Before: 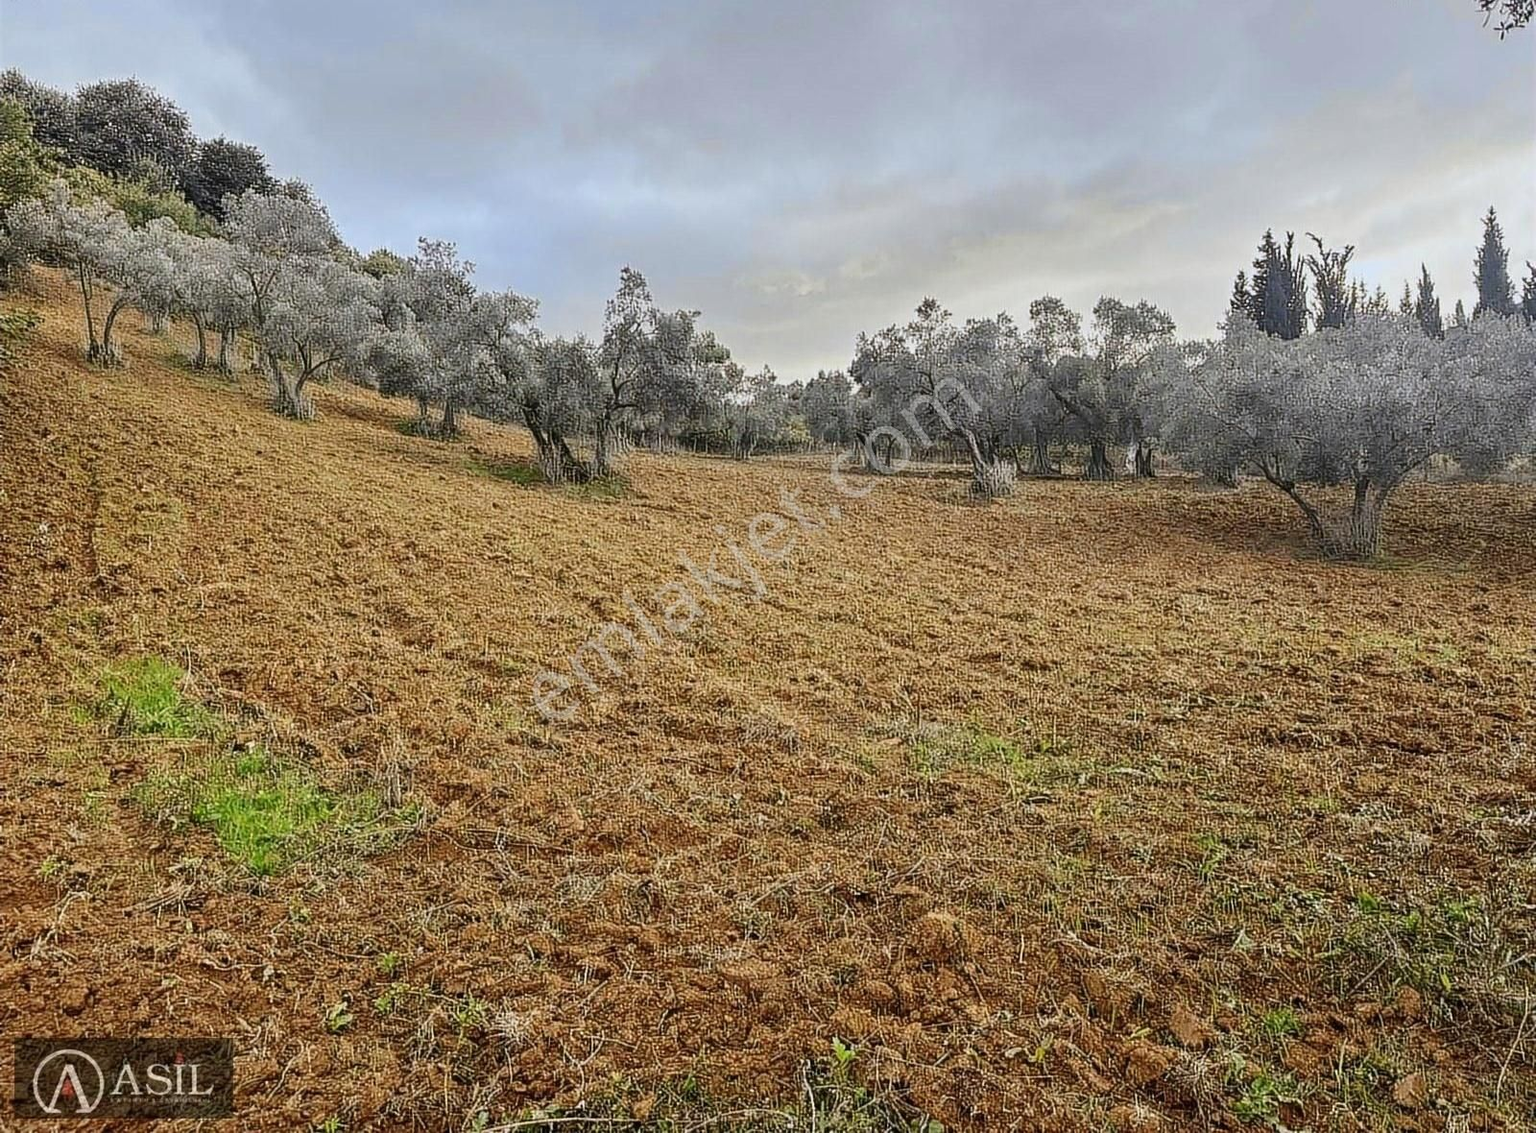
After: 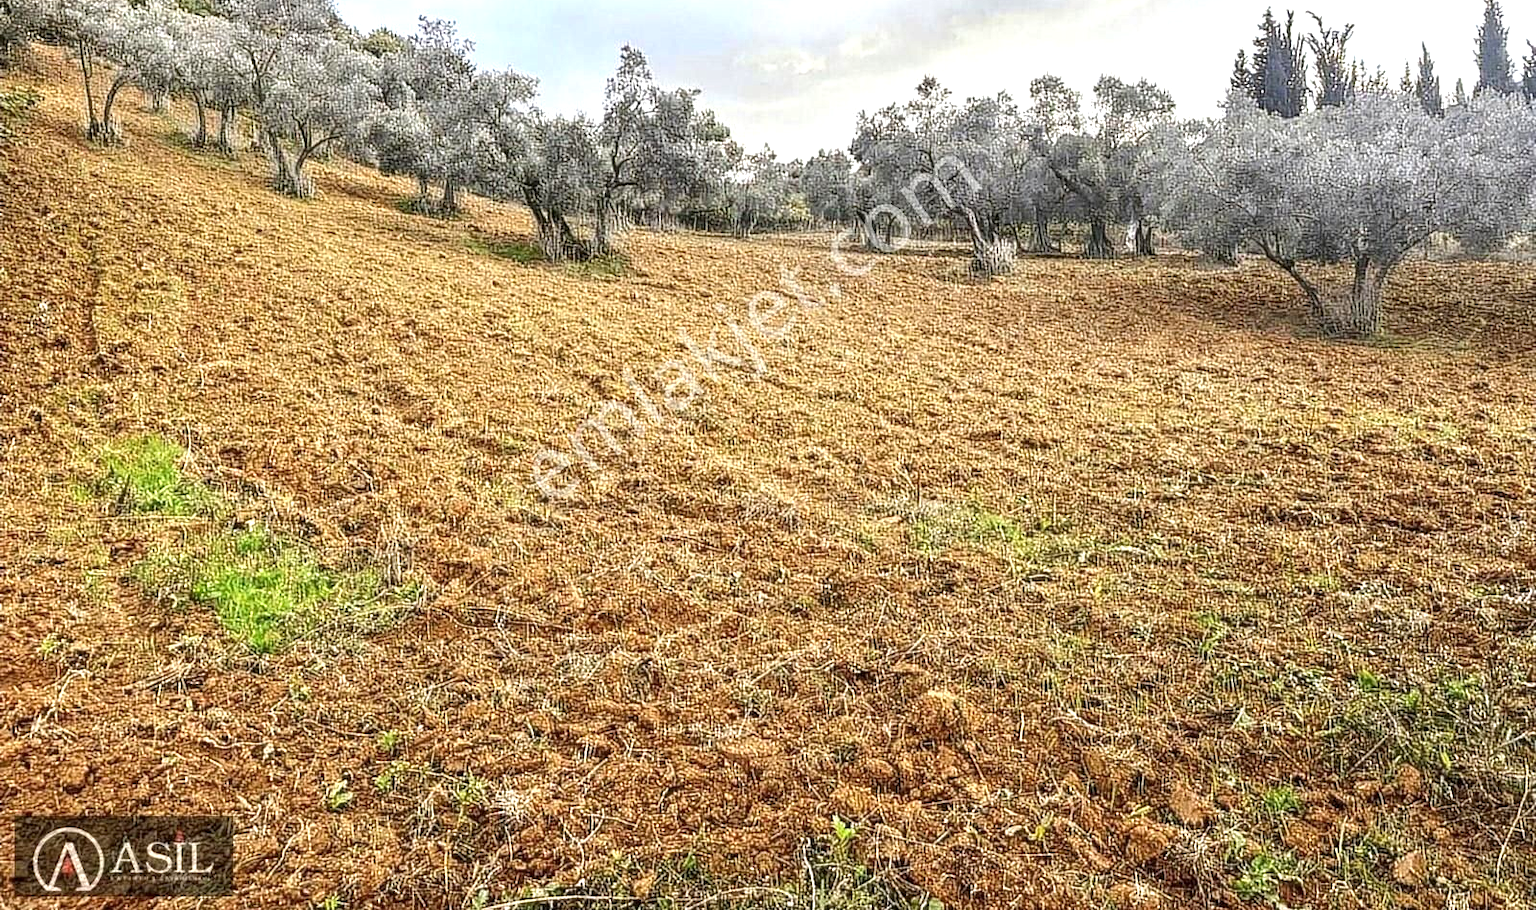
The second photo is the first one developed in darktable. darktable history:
crop and rotate: top 19.583%
local contrast: on, module defaults
exposure: black level correction 0, exposure 0.889 EV, compensate highlight preservation false
